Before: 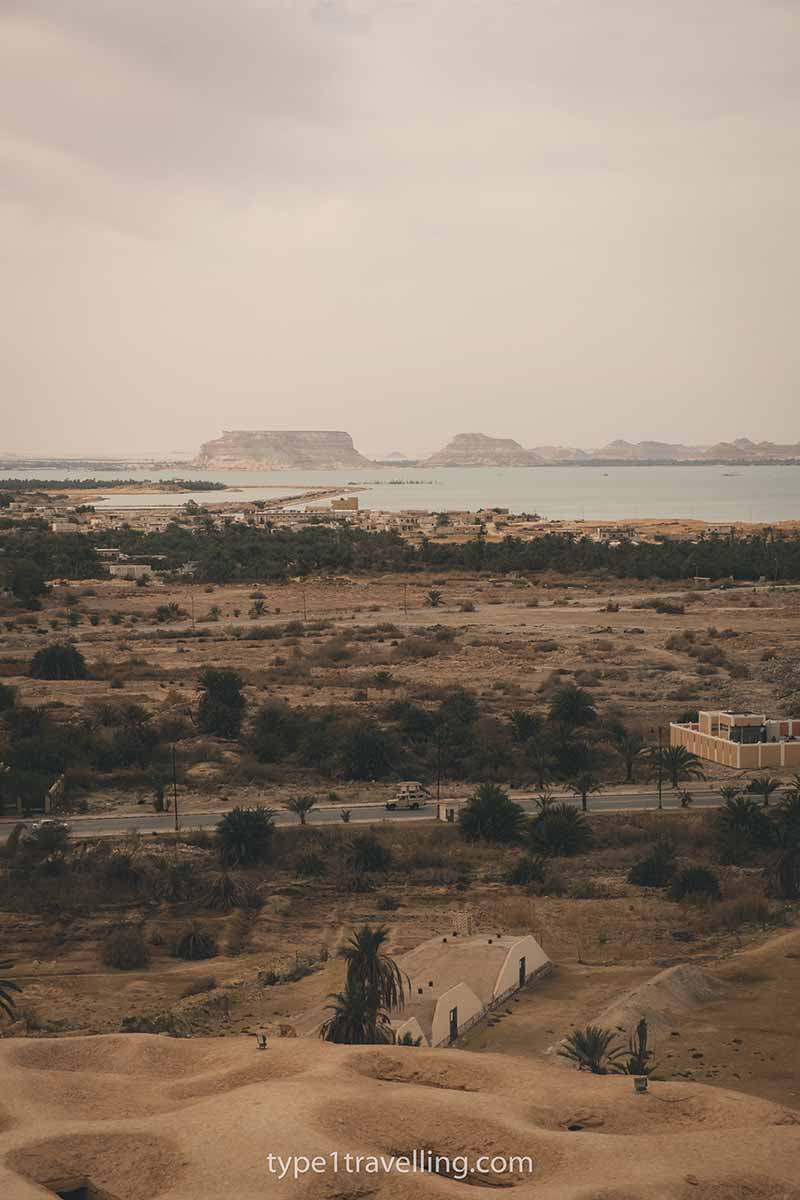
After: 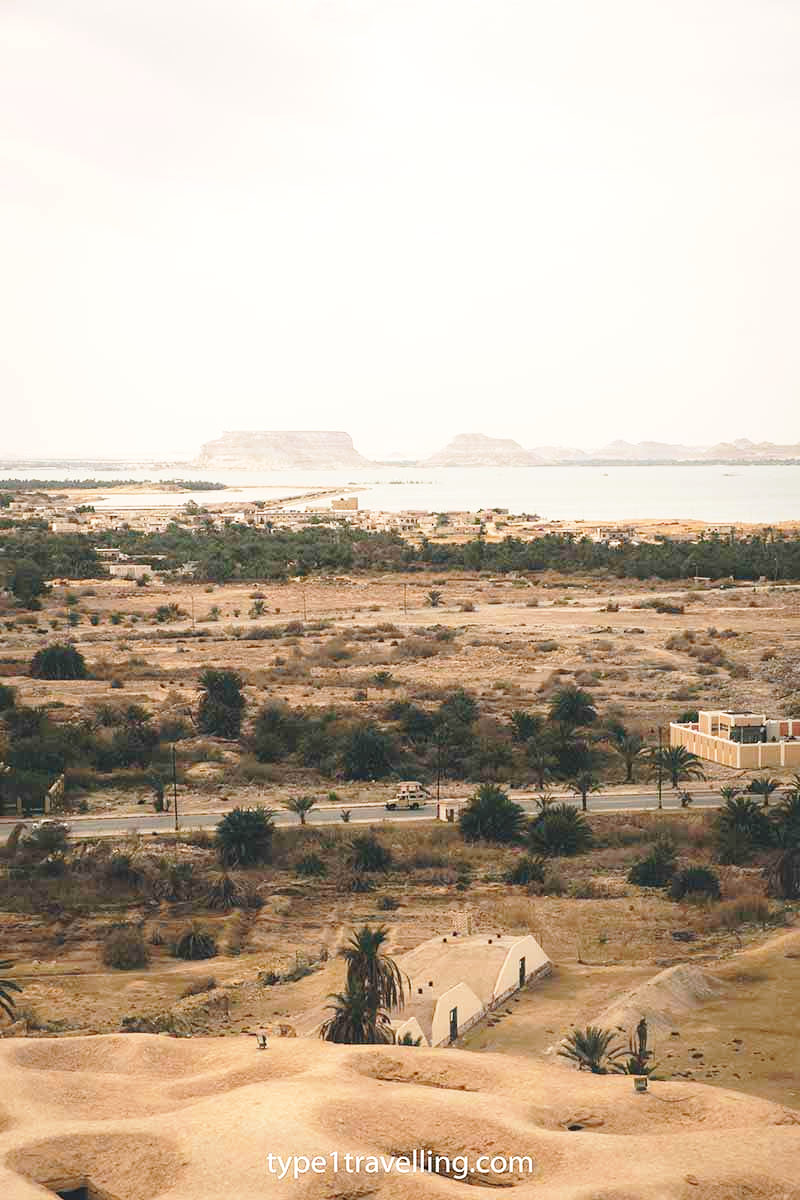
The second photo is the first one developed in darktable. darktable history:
base curve: curves: ch0 [(0, 0) (0.028, 0.03) (0.121, 0.232) (0.46, 0.748) (0.859, 0.968) (1, 1)], preserve colors none
exposure: black level correction 0.001, exposure 0.677 EV, compensate exposure bias true, compensate highlight preservation false
